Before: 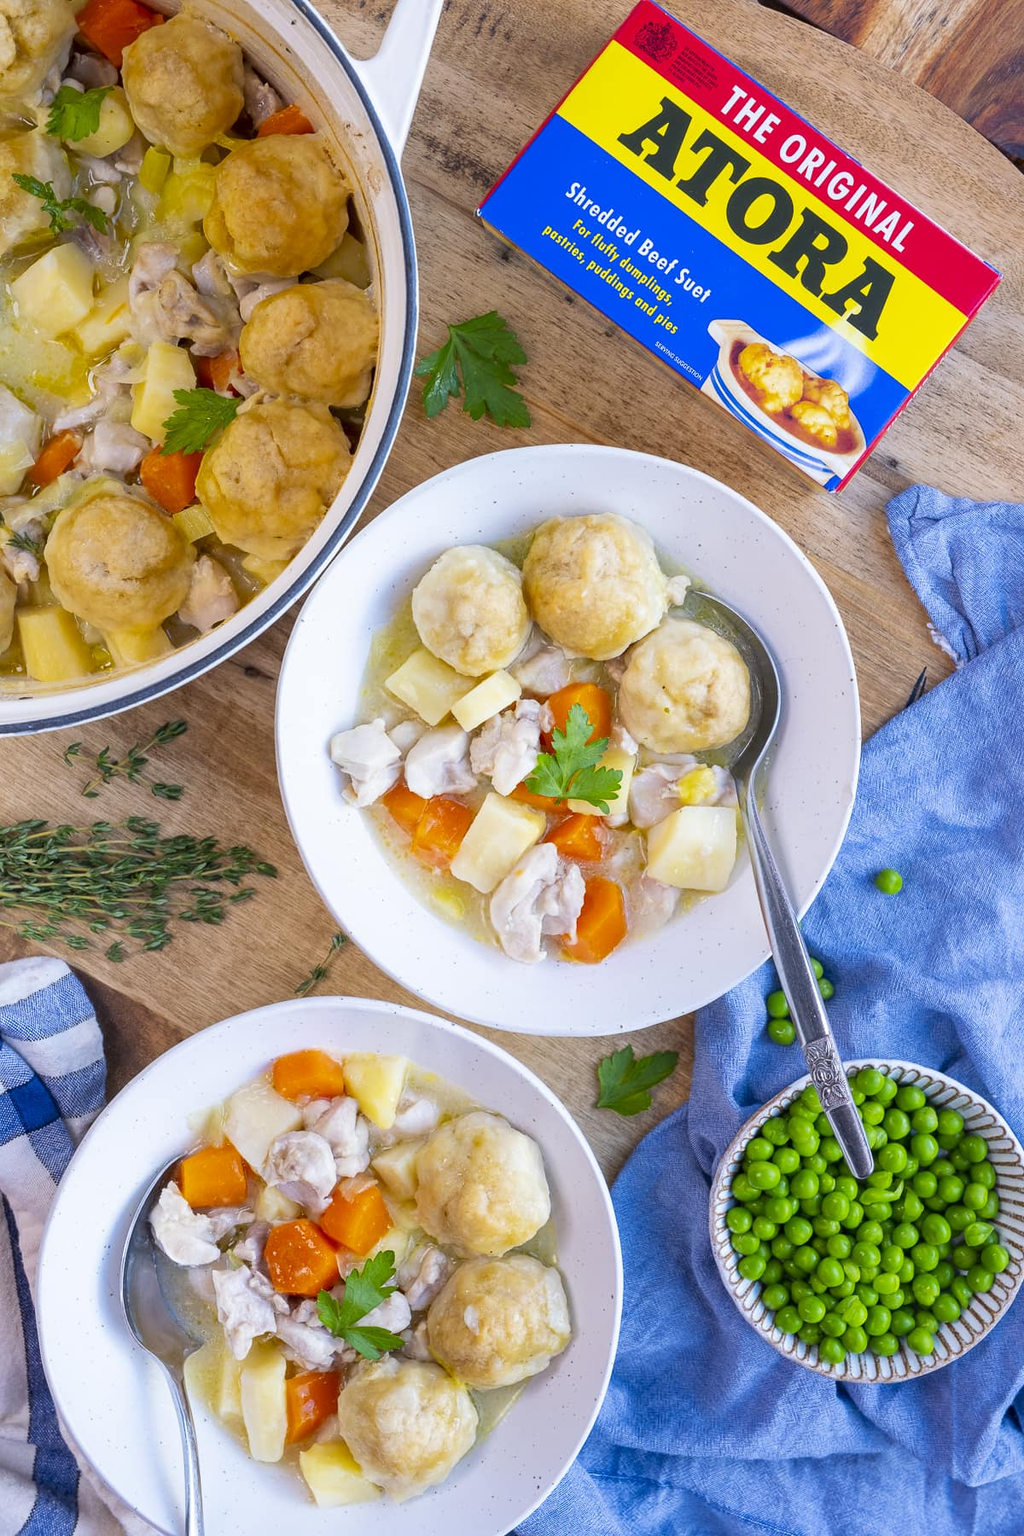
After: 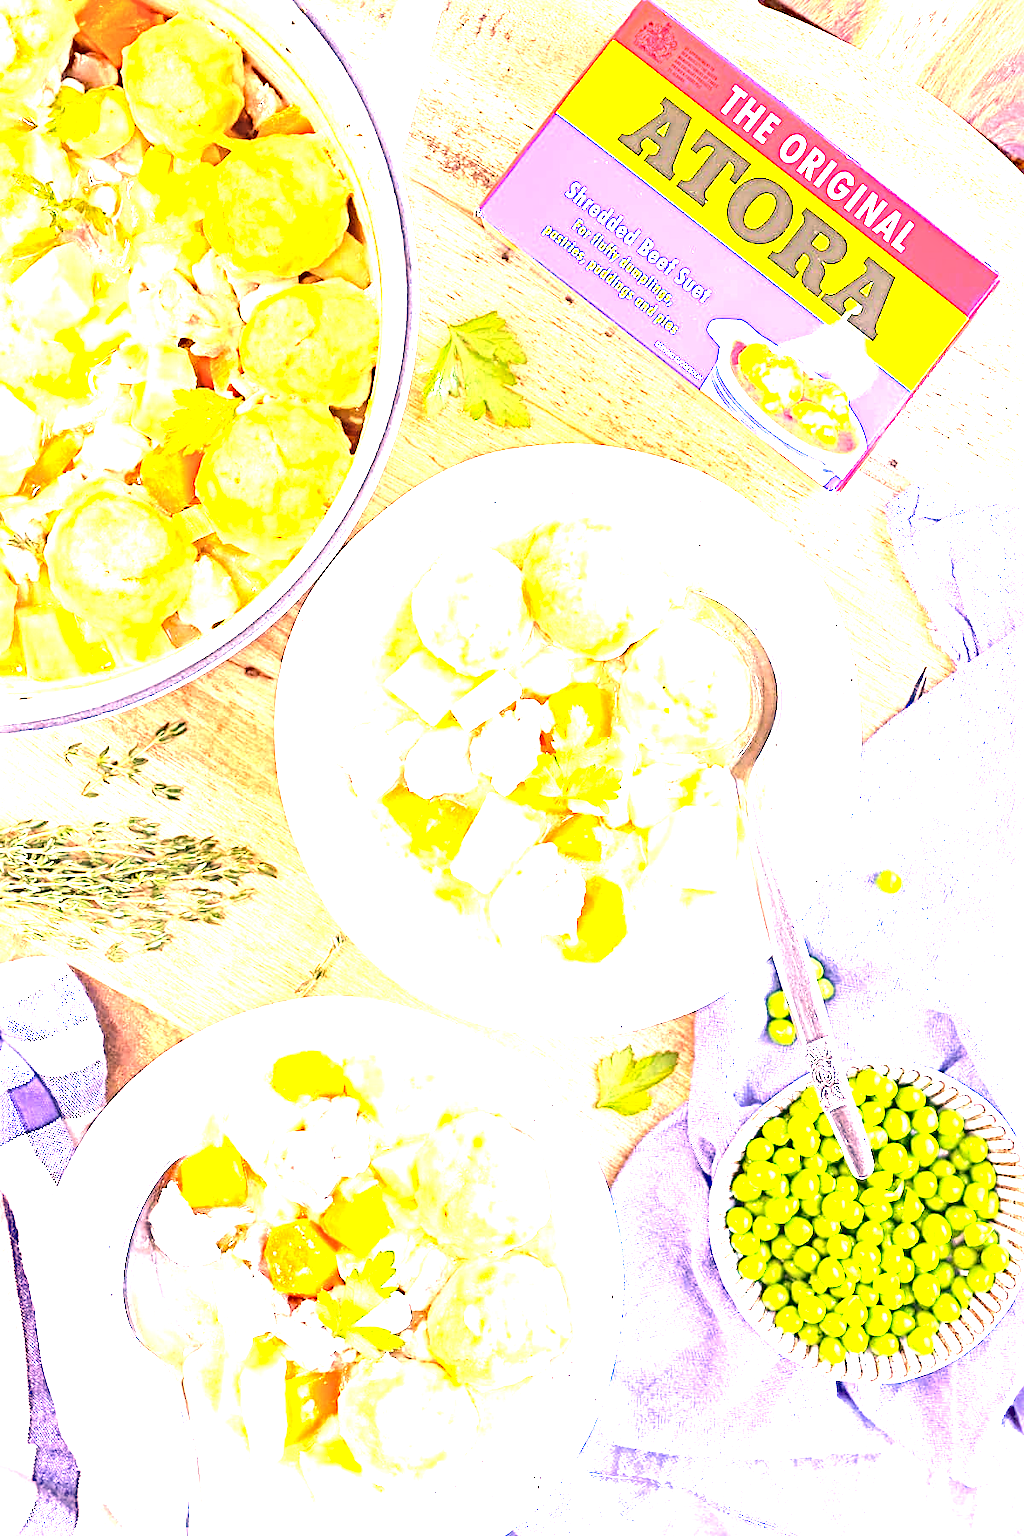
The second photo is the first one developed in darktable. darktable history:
exposure: black level correction 0, exposure 4 EV, compensate exposure bias true, compensate highlight preservation false
sharpen: radius 4
color correction: highlights a* 40, highlights b* 40, saturation 0.69
haze removal: compatibility mode true, adaptive false
contrast brightness saturation: contrast -0.15, brightness 0.05, saturation -0.12
